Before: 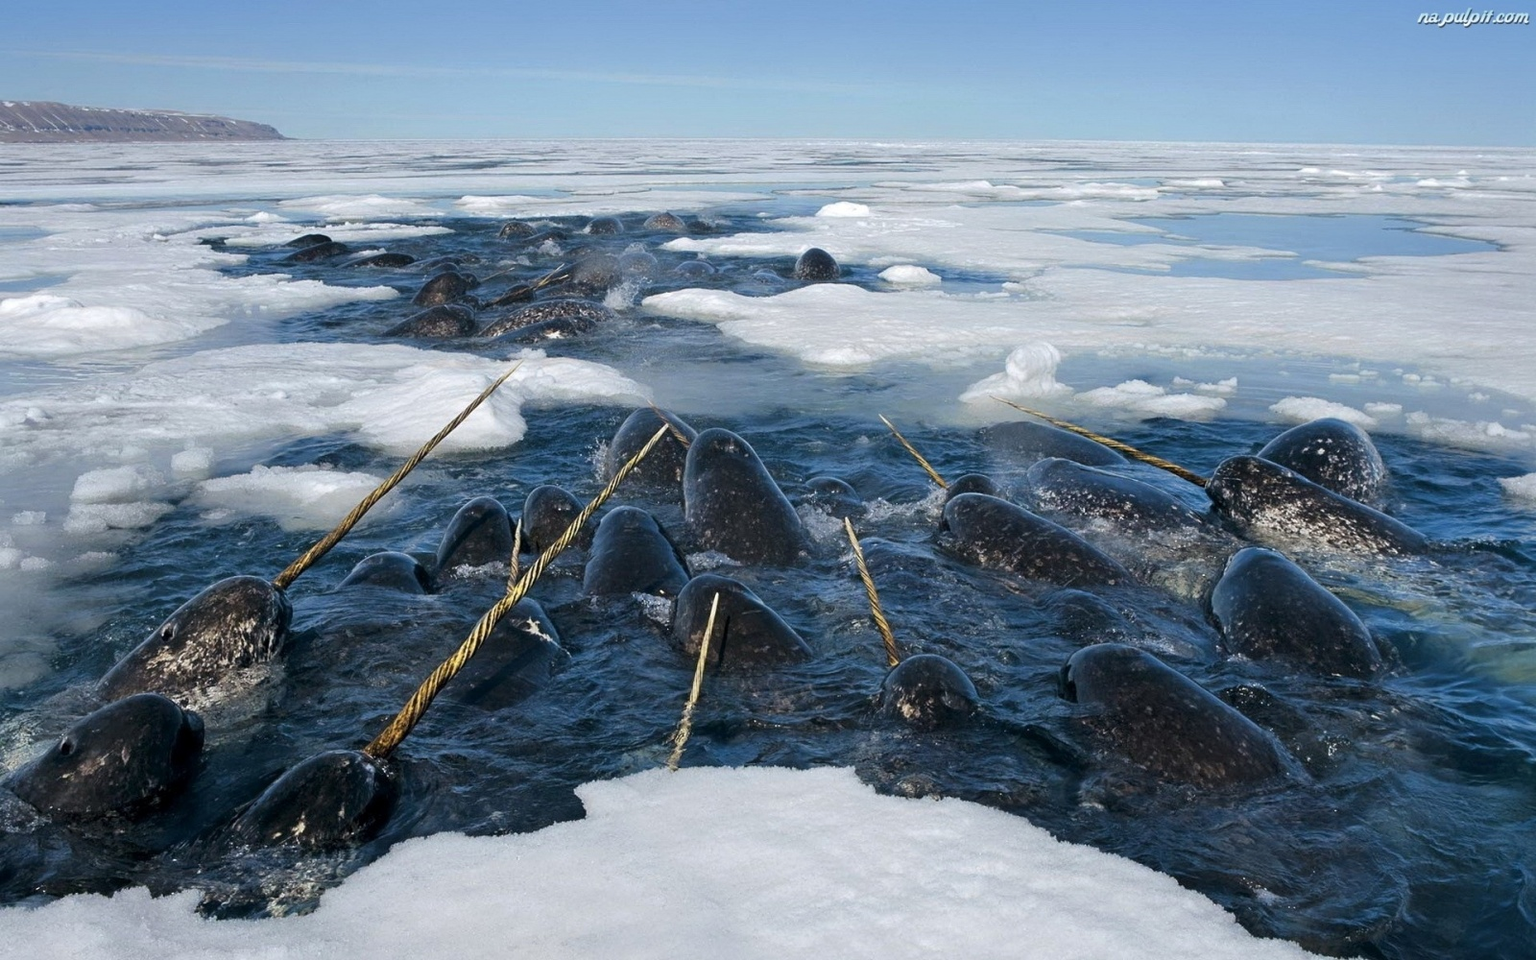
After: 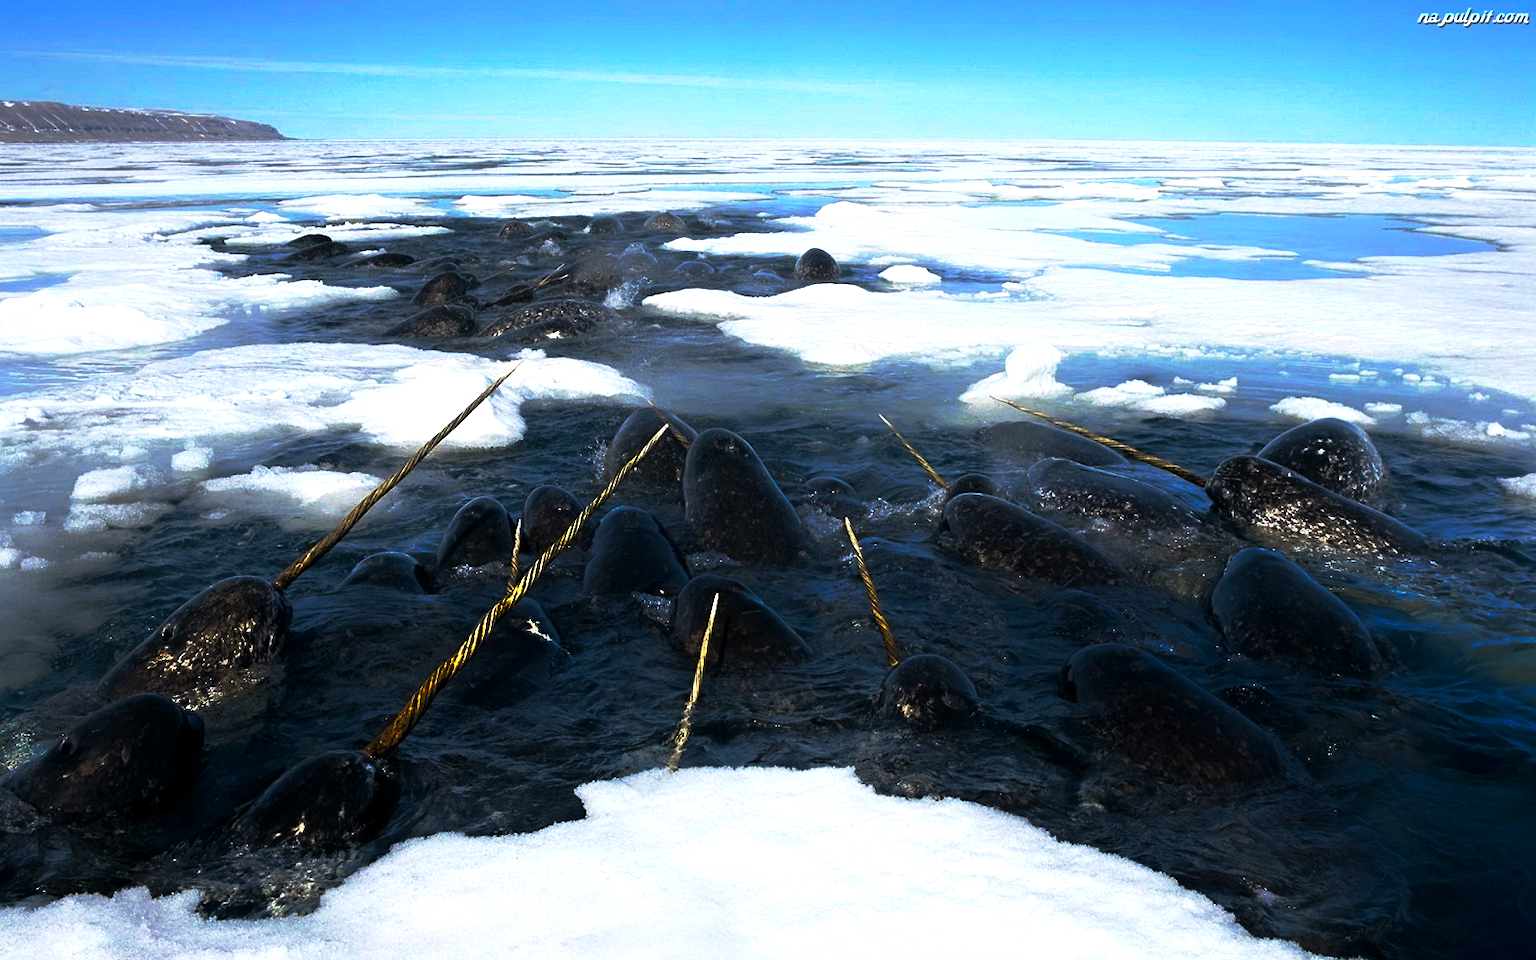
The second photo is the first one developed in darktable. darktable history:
shadows and highlights: shadows -68.5, highlights 36.04, soften with gaussian
base curve: curves: ch0 [(0, 0) (0.564, 0.291) (0.802, 0.731) (1, 1)], preserve colors none
tone equalizer: -8 EV -0.737 EV, -7 EV -0.704 EV, -6 EV -0.569 EV, -5 EV -0.376 EV, -3 EV 0.4 EV, -2 EV 0.6 EV, -1 EV 0.699 EV, +0 EV 0.73 EV, mask exposure compensation -0.501 EV
